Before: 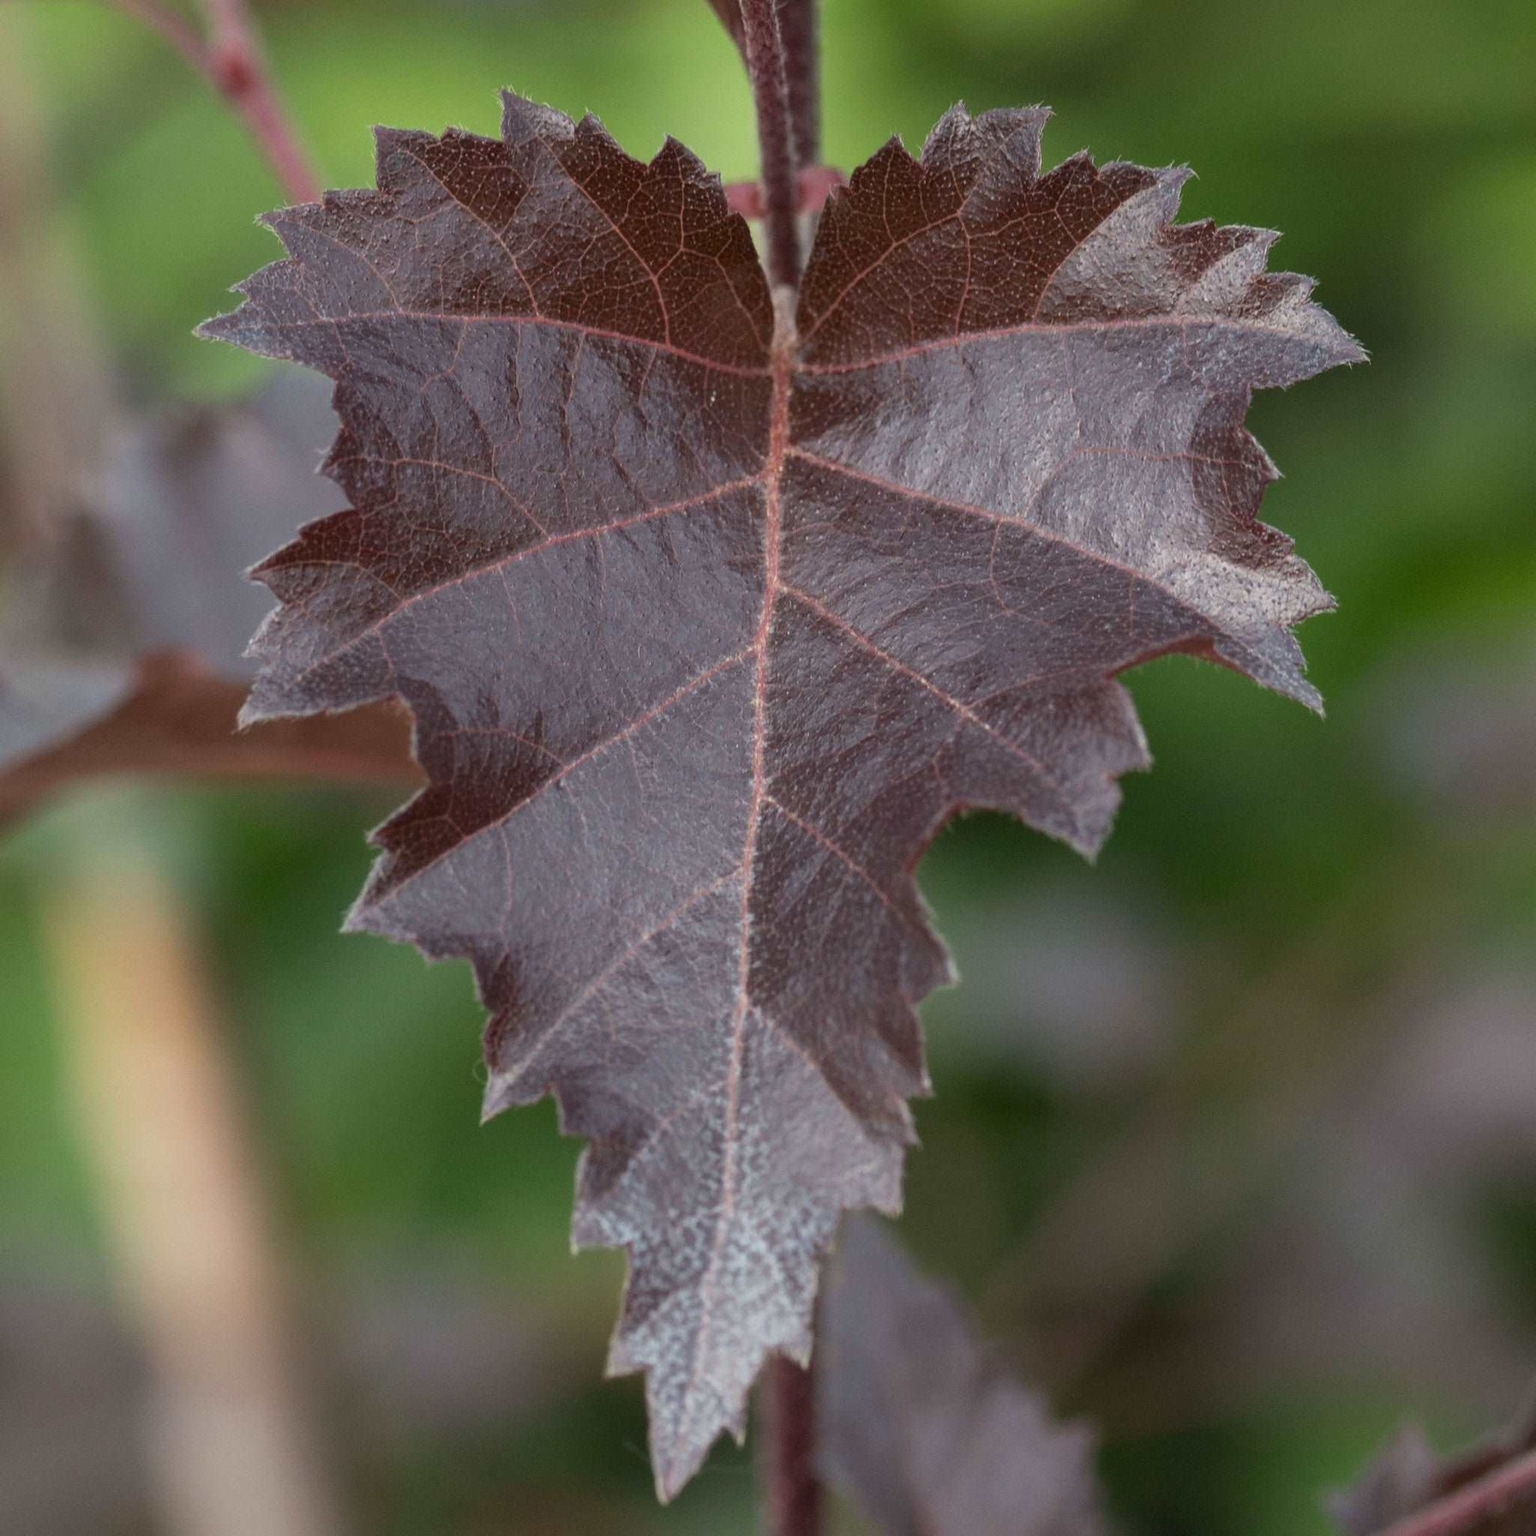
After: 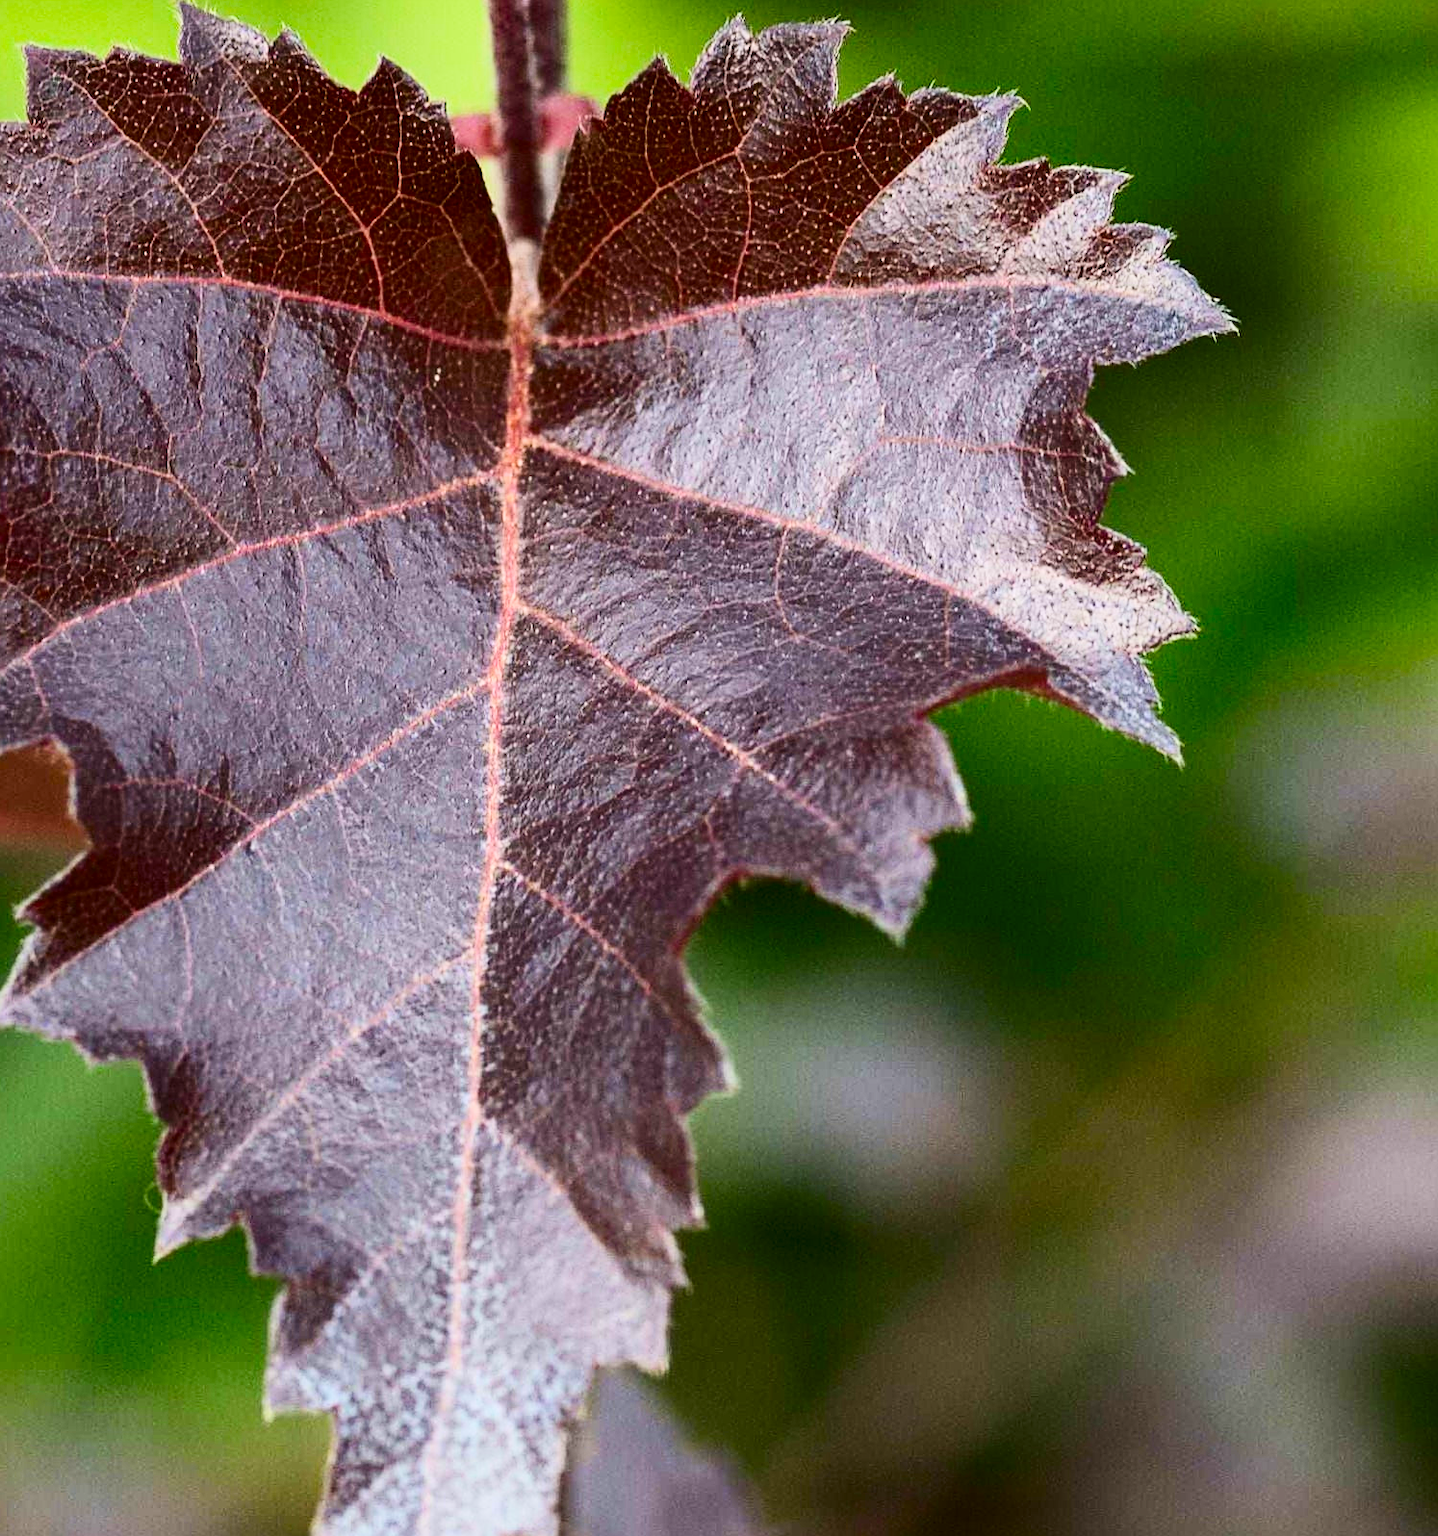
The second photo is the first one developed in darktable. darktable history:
exposure: black level correction 0.001, exposure 0.5 EV, compensate exposure bias true, compensate highlight preservation false
color contrast: green-magenta contrast 1.55, blue-yellow contrast 1.83
sharpen: on, module defaults
contrast brightness saturation: contrast 0.4, brightness 0.1, saturation 0.21
color correction: saturation 0.85
filmic rgb: black relative exposure -7.65 EV, white relative exposure 4.56 EV, hardness 3.61
rotate and perspective: crop left 0, crop top 0
crop: left 23.095%, top 5.827%, bottom 11.854%
